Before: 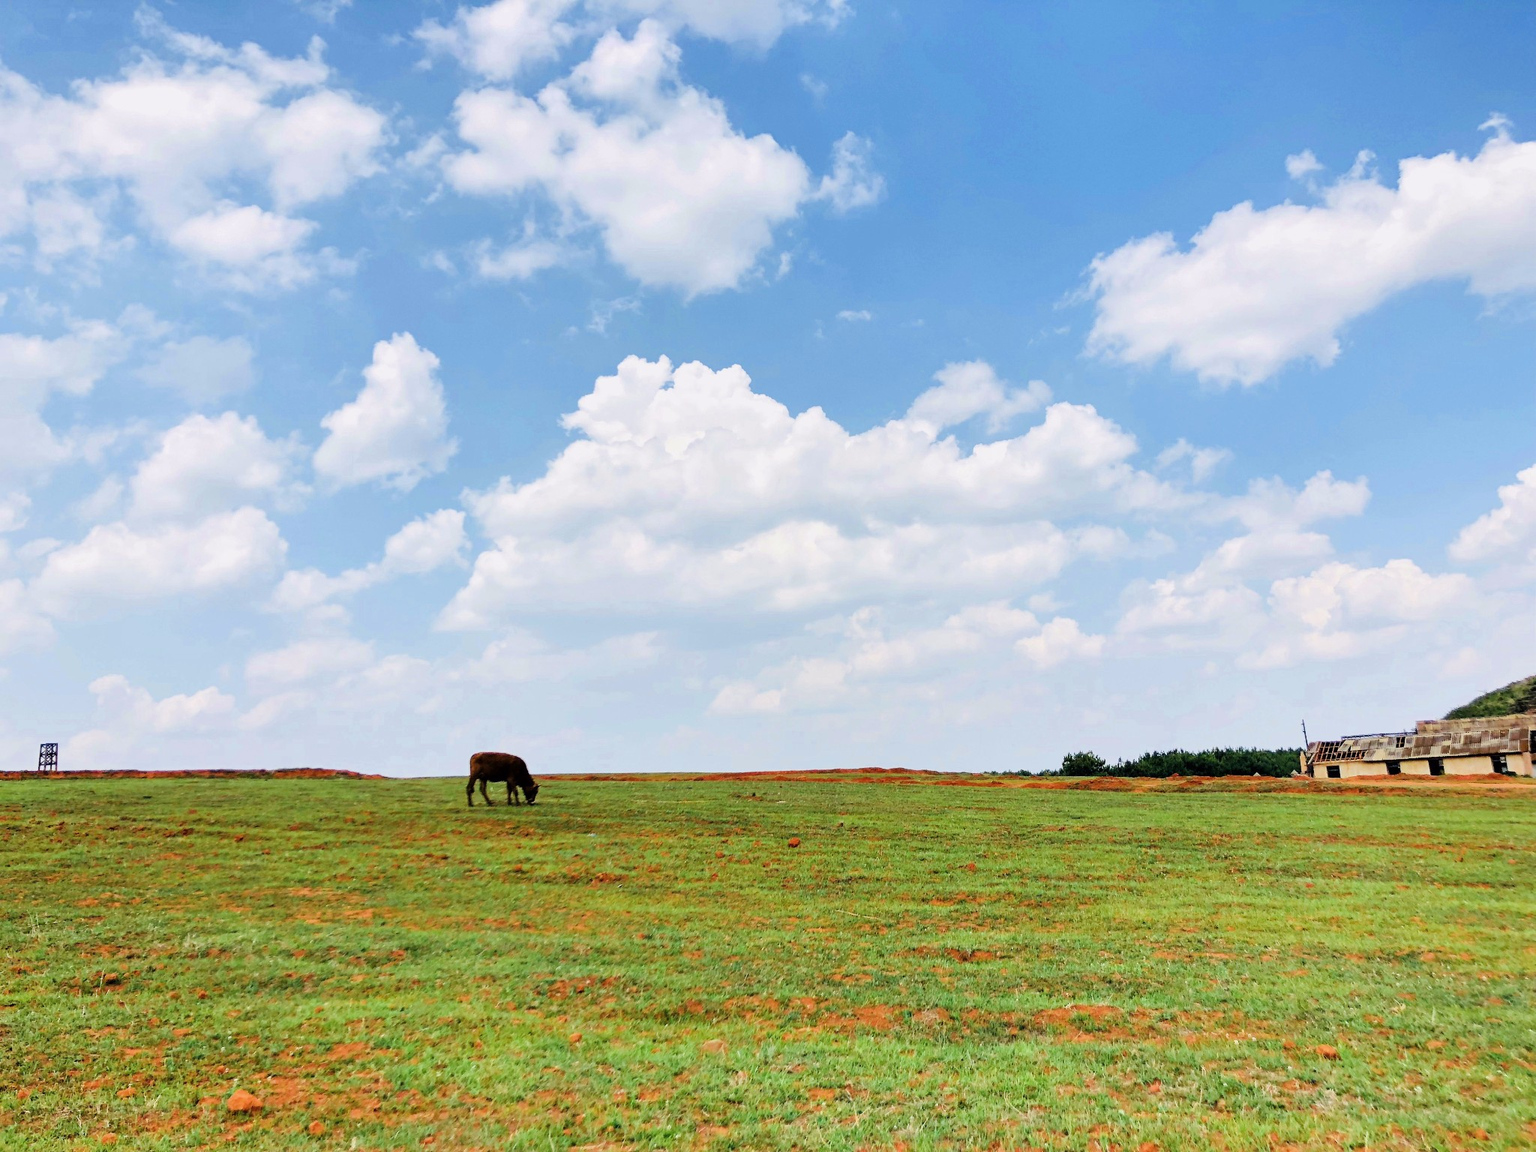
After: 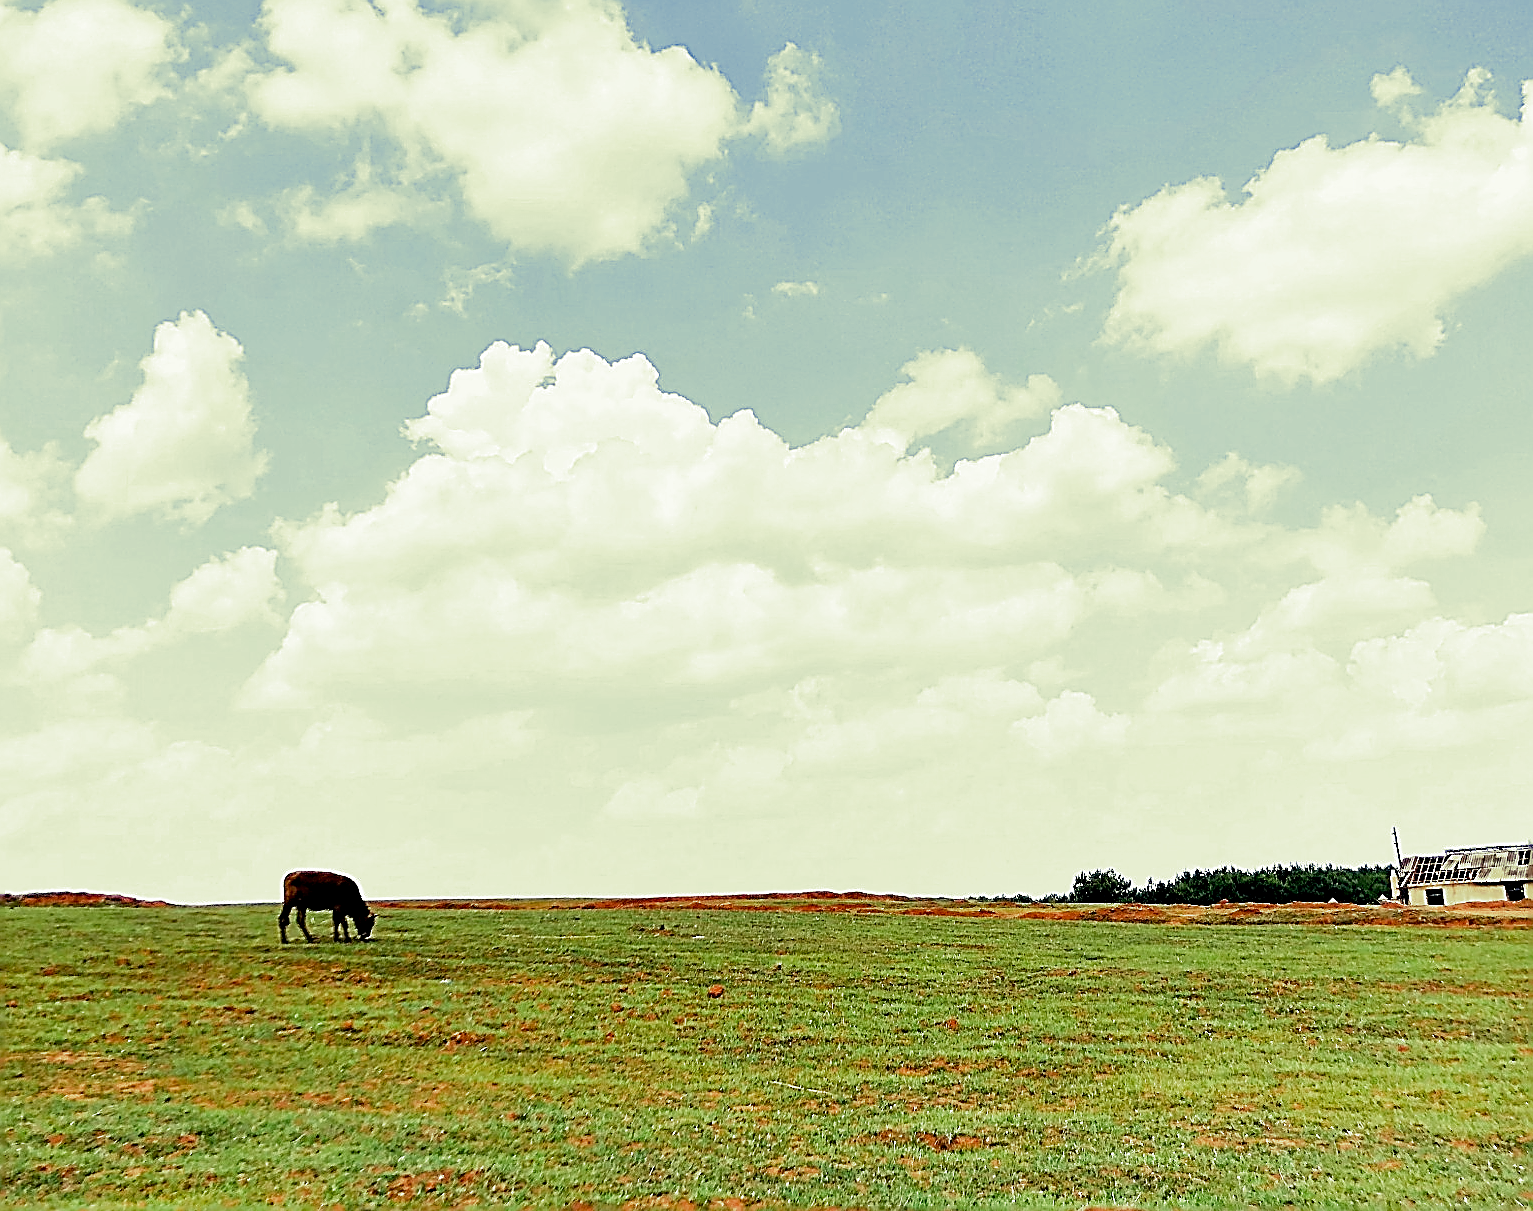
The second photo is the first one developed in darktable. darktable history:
crop: left 16.768%, top 8.653%, right 8.362%, bottom 12.485%
exposure: black level correction 0.01, exposure 0.011 EV, compensate highlight preservation false
sharpen: amount 1.861
white balance: red 1.004, blue 1.024
split-toning: shadows › hue 290.82°, shadows › saturation 0.34, highlights › saturation 0.38, balance 0, compress 50%
